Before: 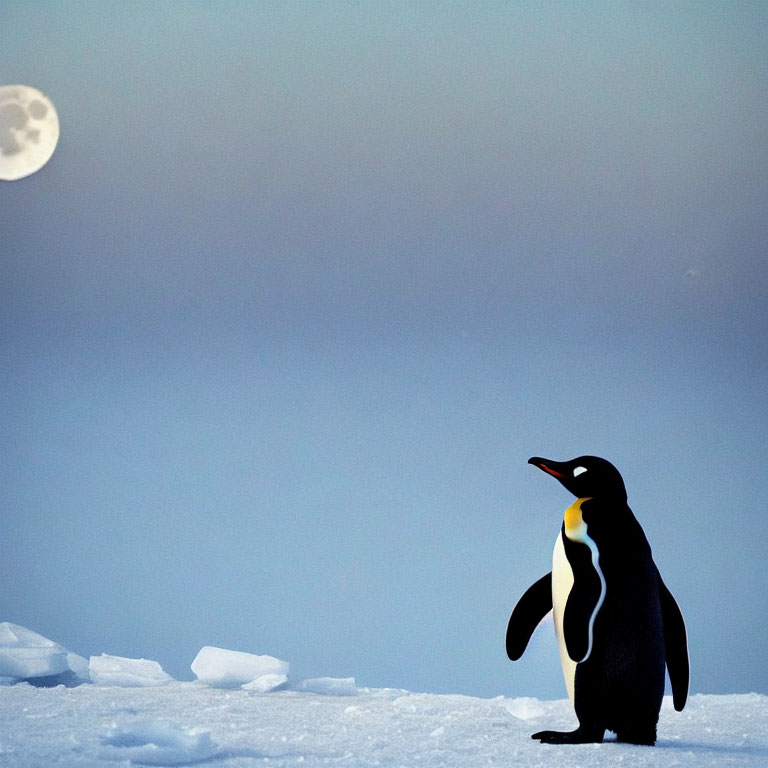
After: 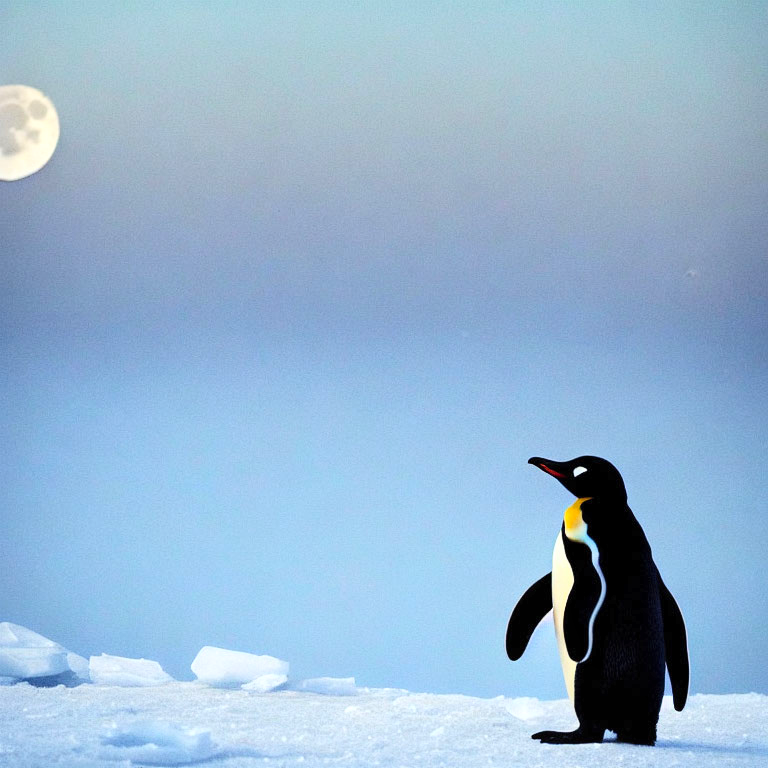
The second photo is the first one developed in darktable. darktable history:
contrast brightness saturation: contrast 0.199, brightness 0.156, saturation 0.226
local contrast: highlights 100%, shadows 97%, detail 119%, midtone range 0.2
